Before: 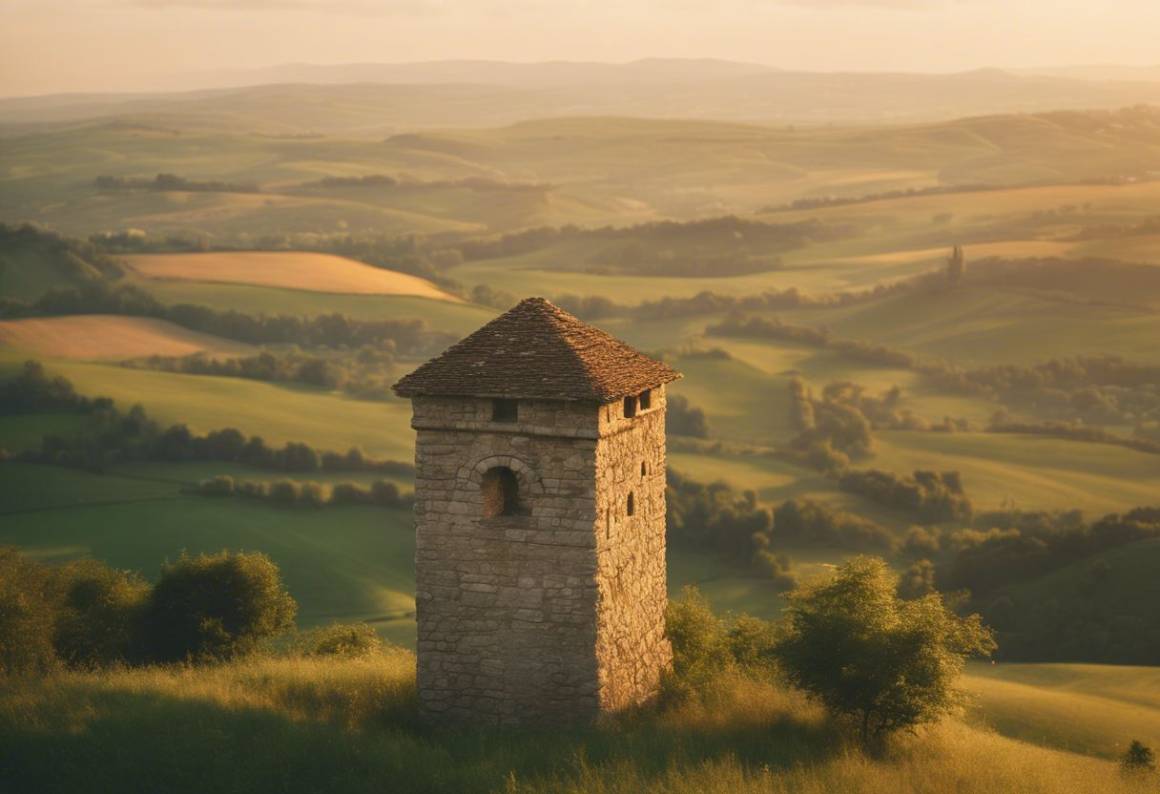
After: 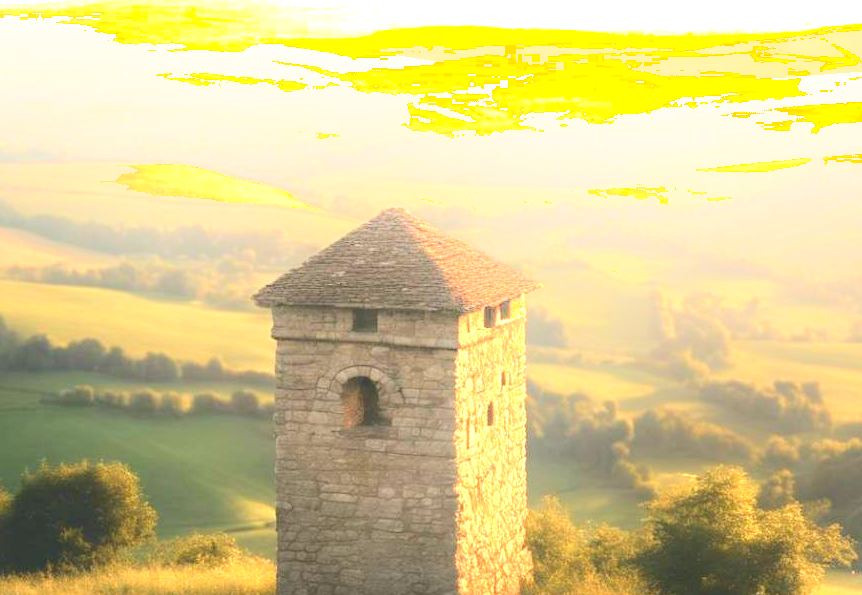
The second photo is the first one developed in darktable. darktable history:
exposure: exposure 1.501 EV, compensate highlight preservation false
shadows and highlights: shadows -89.4, highlights 88.57, soften with gaussian
contrast brightness saturation: contrast 0.072
crop and rotate: left 12.148%, top 11.369%, right 13.48%, bottom 13.667%
